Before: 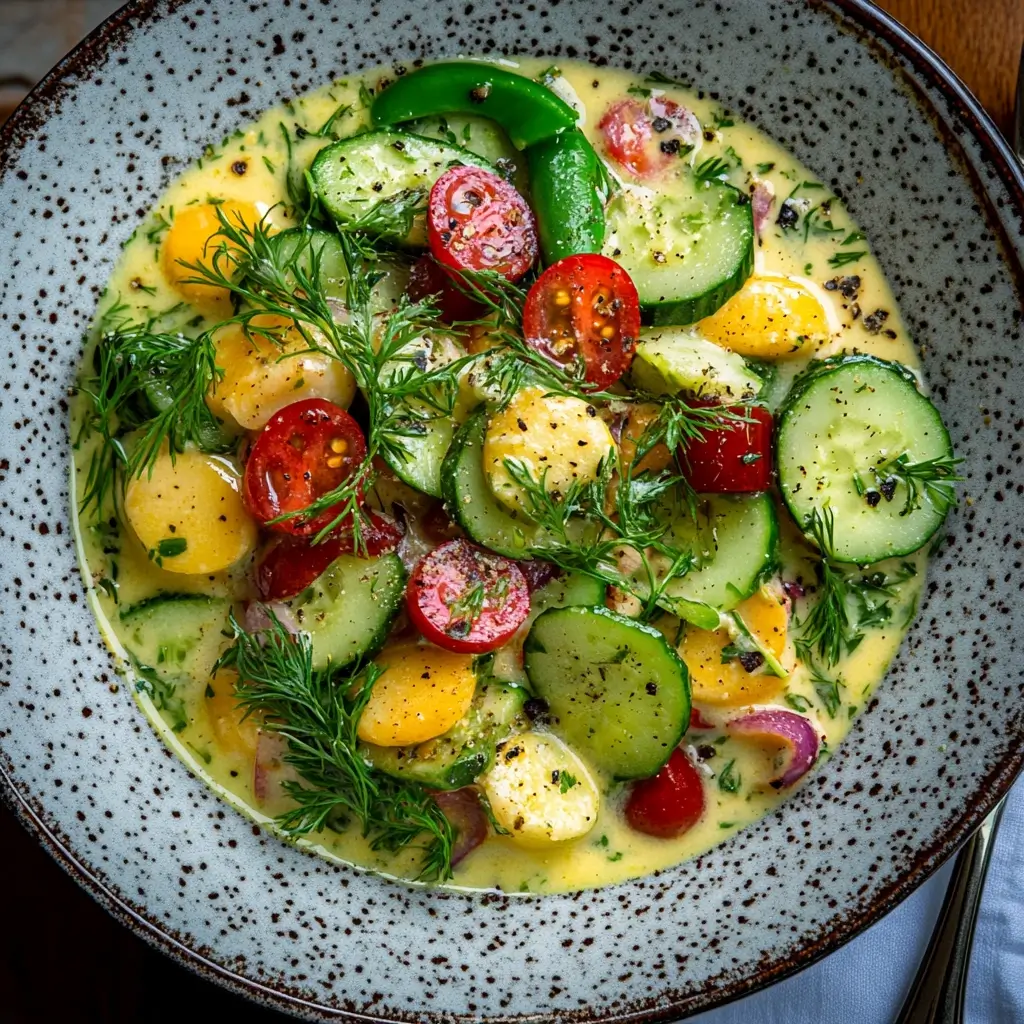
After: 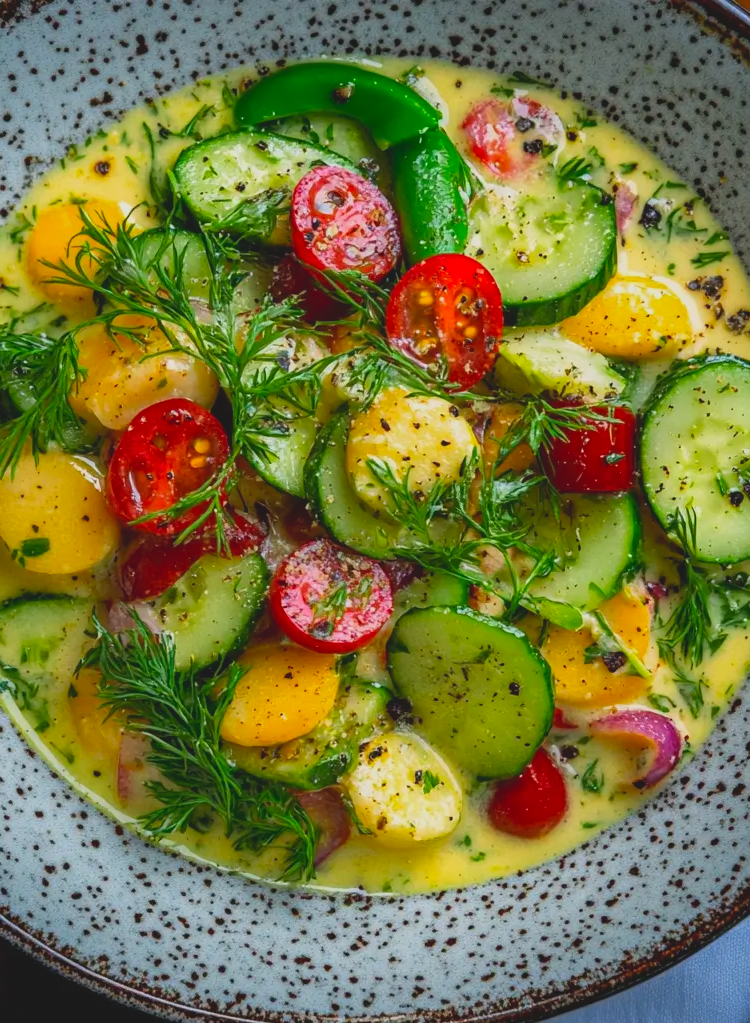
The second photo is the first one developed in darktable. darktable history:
contrast brightness saturation: contrast -0.19, saturation 0.19
crop: left 13.443%, right 13.31%
